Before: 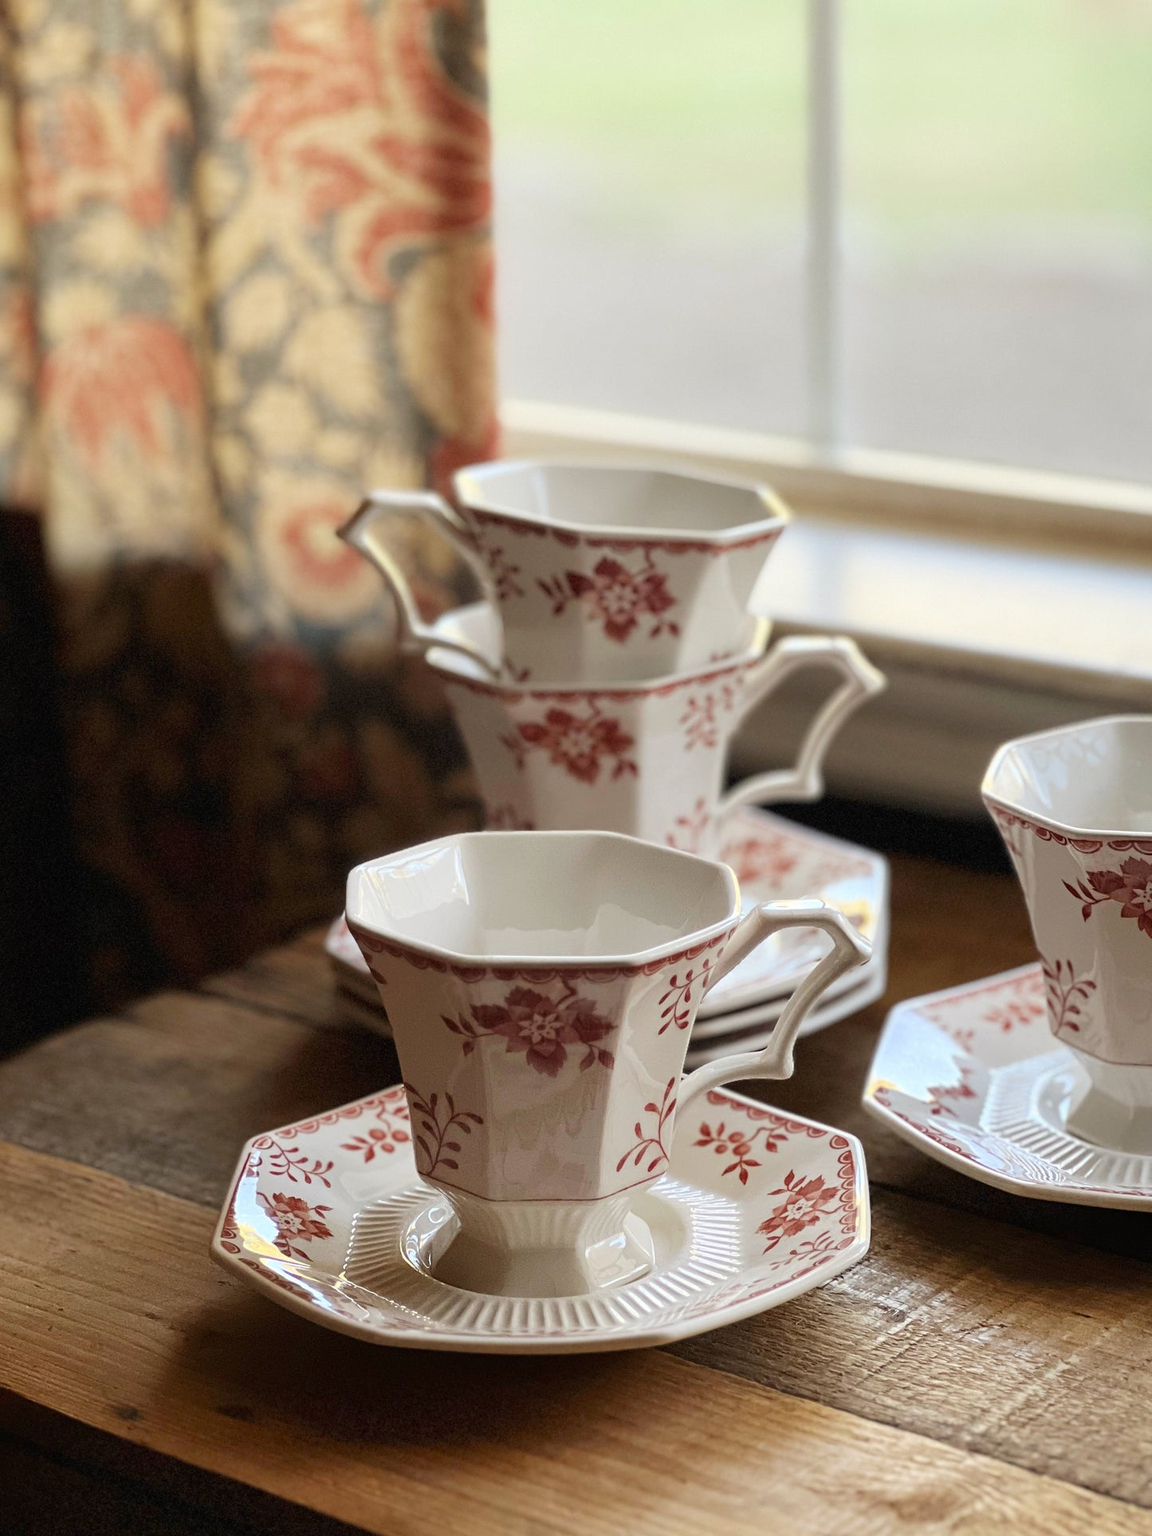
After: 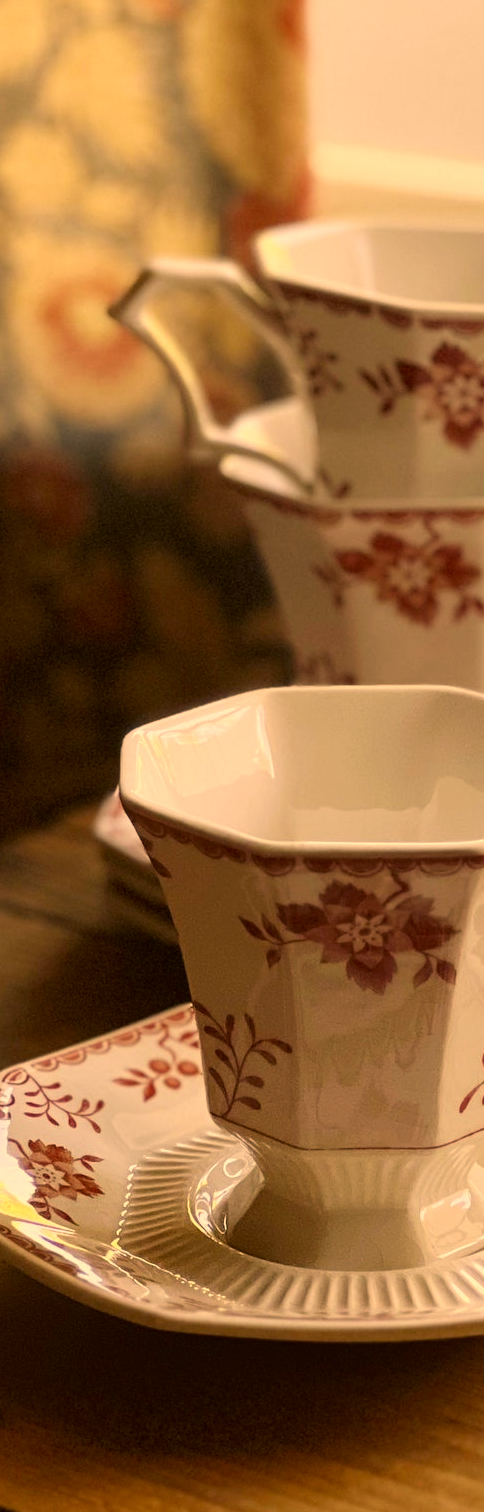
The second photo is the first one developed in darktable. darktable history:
crop and rotate: left 21.77%, top 18.528%, right 44.676%, bottom 2.997%
color correction: highlights a* 17.94, highlights b* 35.39, shadows a* 1.48, shadows b* 6.42, saturation 1.01
